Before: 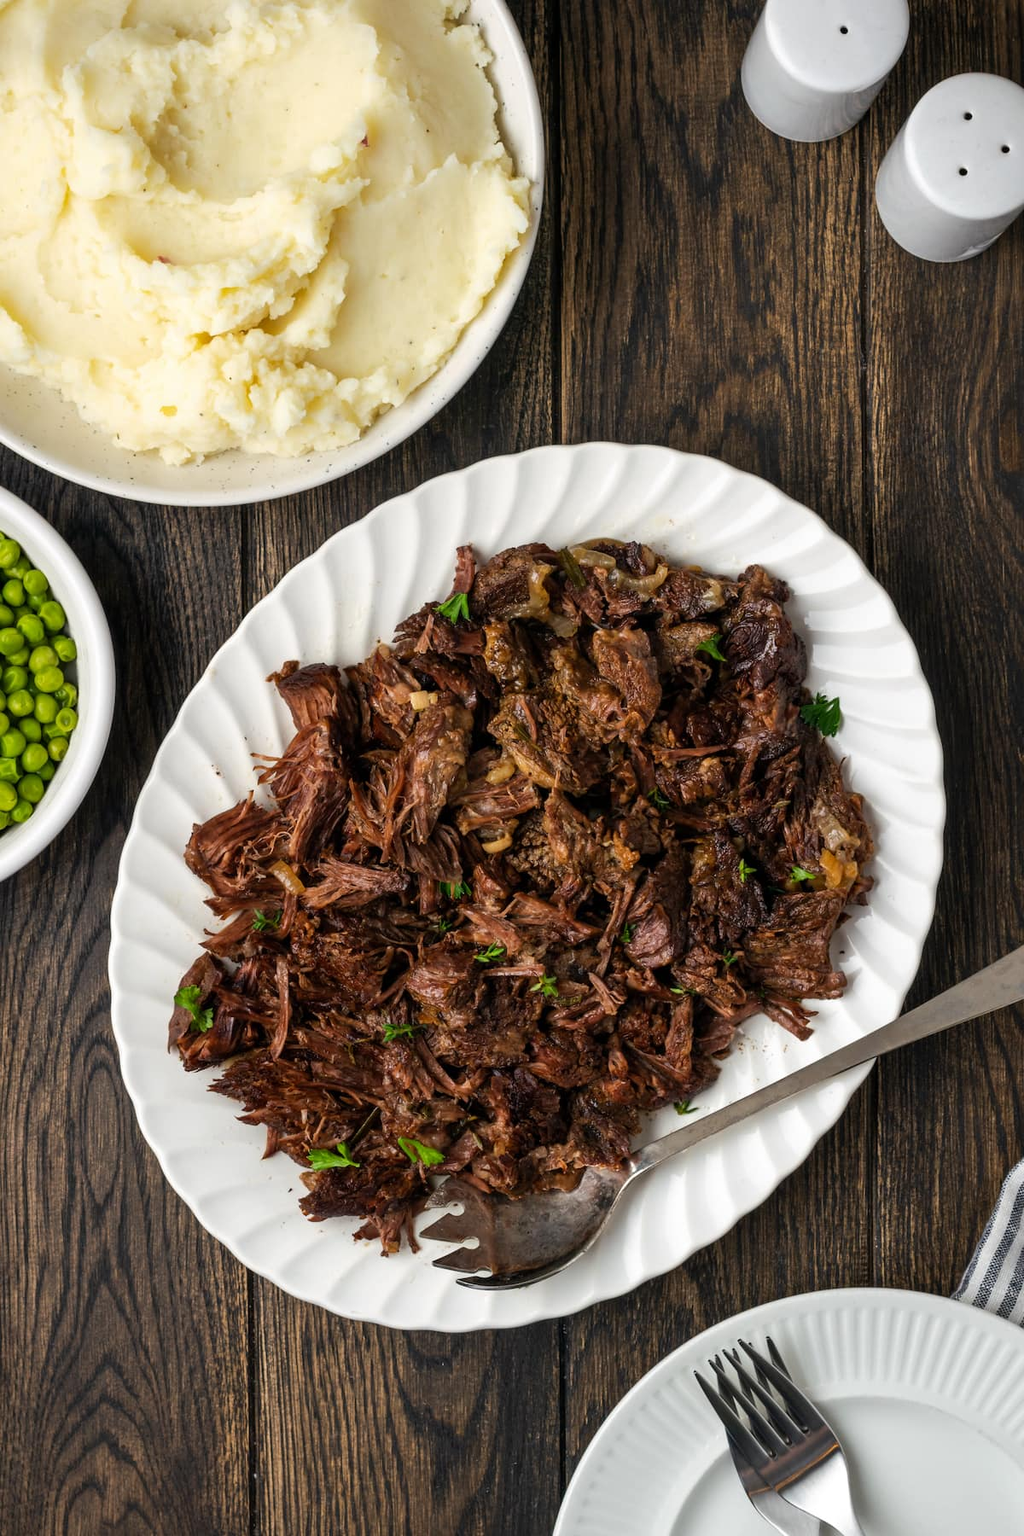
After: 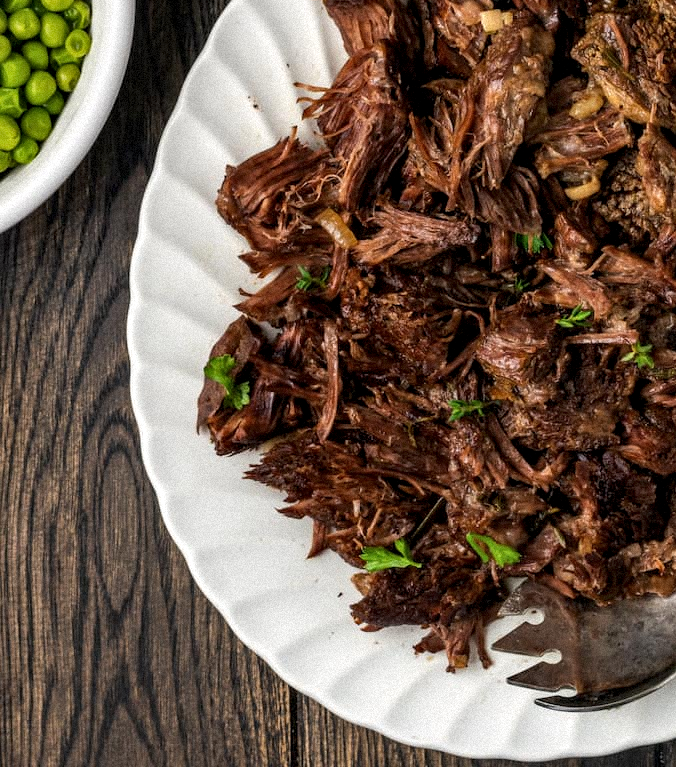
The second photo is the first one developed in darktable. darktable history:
crop: top 44.483%, right 43.593%, bottom 12.892%
local contrast: highlights 25%, shadows 75%, midtone range 0.75
grain: mid-tones bias 0%
